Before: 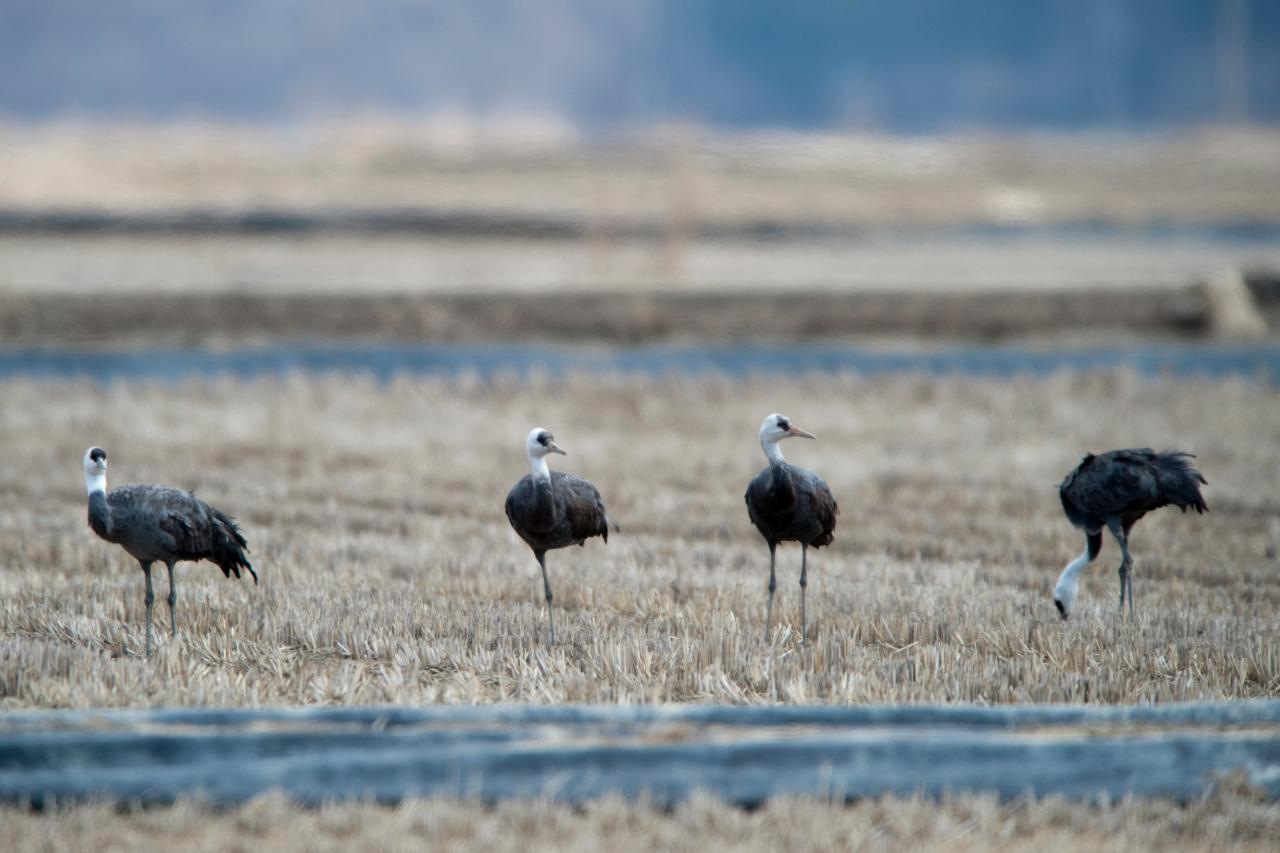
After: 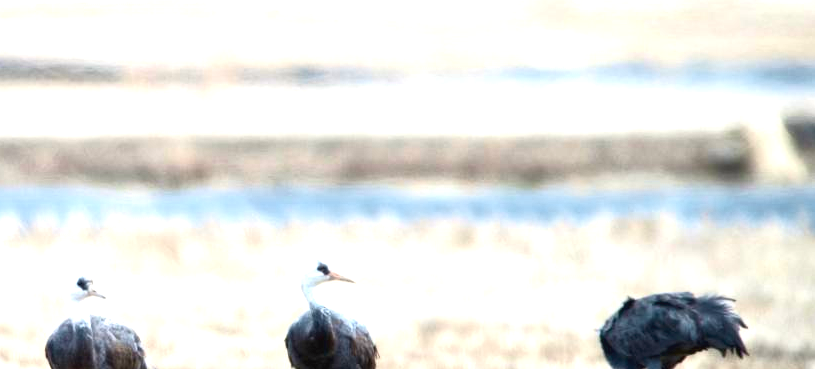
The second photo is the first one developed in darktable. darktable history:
exposure: black level correction 0, exposure 1.741 EV, compensate exposure bias true, compensate highlight preservation false
tone curve: curves: ch0 [(0, 0.024) (0.119, 0.146) (0.474, 0.464) (0.718, 0.721) (0.817, 0.839) (1, 0.998)]; ch1 [(0, 0) (0.377, 0.416) (0.439, 0.451) (0.477, 0.477) (0.501, 0.503) (0.538, 0.544) (0.58, 0.602) (0.664, 0.676) (0.783, 0.804) (1, 1)]; ch2 [(0, 0) (0.38, 0.405) (0.463, 0.456) (0.498, 0.497) (0.524, 0.535) (0.578, 0.576) (0.648, 0.665) (1, 1)], color space Lab, independent channels, preserve colors none
crop: left 36.005%, top 18.293%, right 0.31%, bottom 38.444%
